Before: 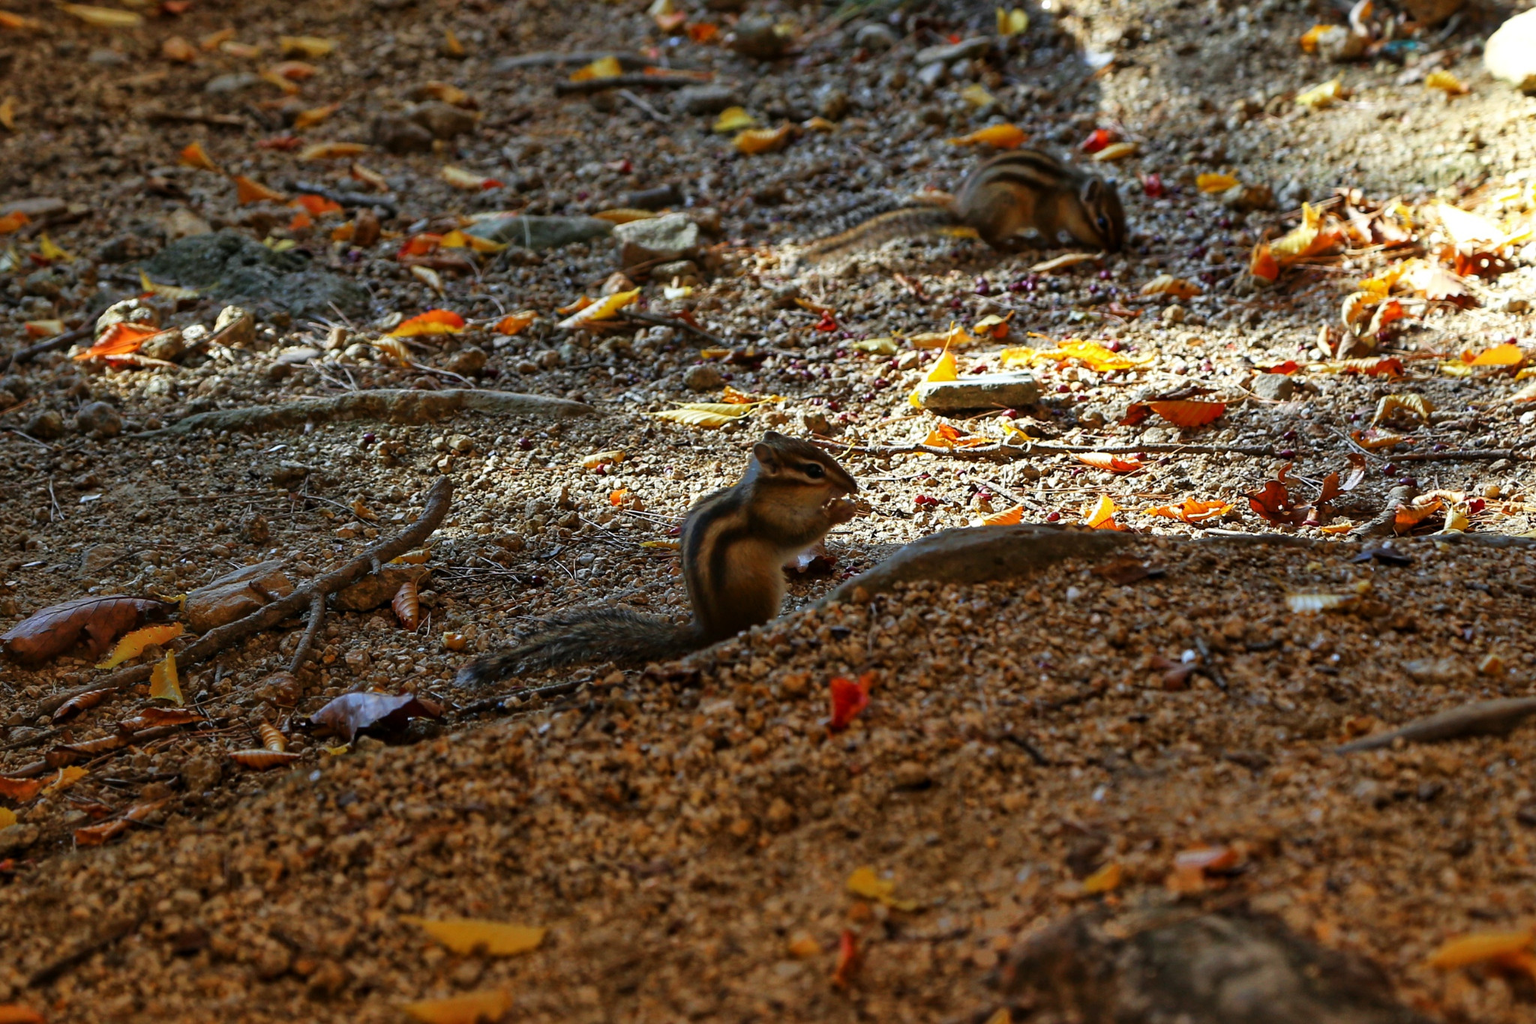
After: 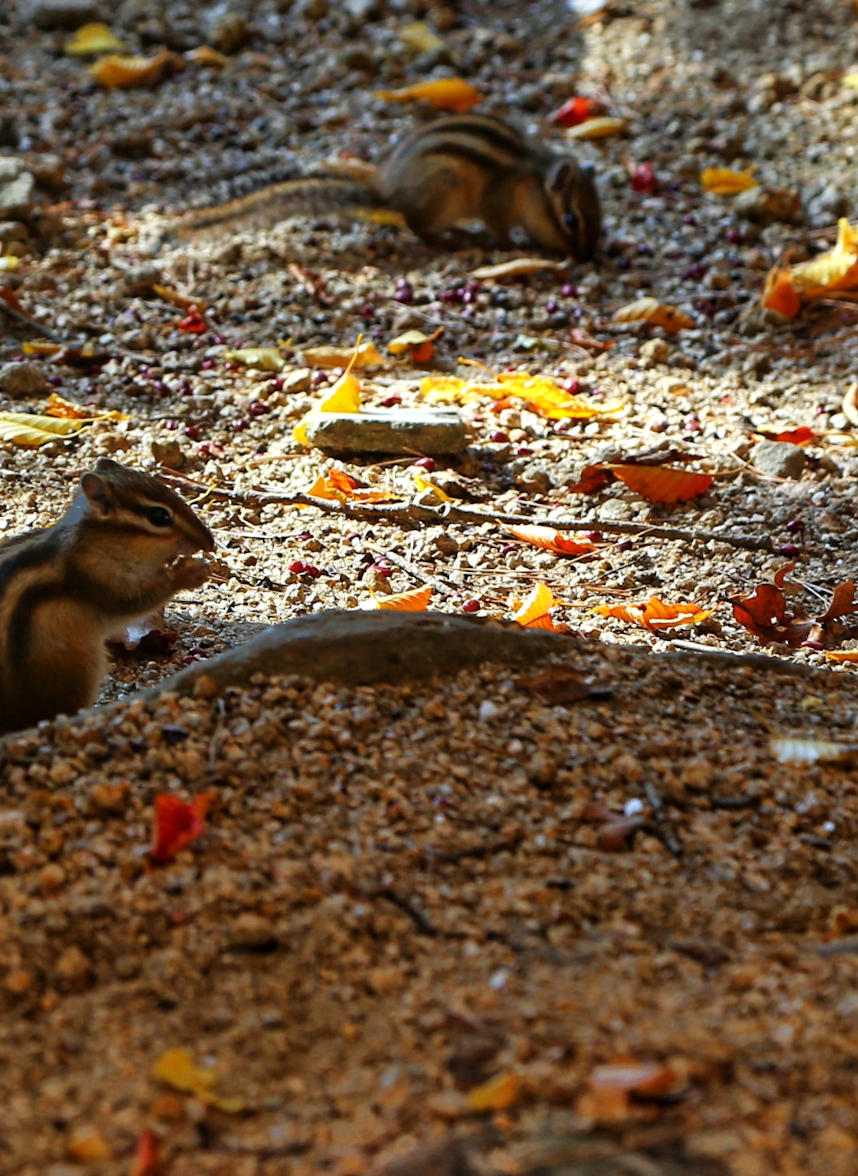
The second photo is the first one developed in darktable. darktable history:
crop: left 45.721%, top 13.393%, right 14.118%, bottom 10.01%
exposure: exposure 0.081 EV, compensate highlight preservation false
rotate and perspective: rotation 5.12°, automatic cropping off
